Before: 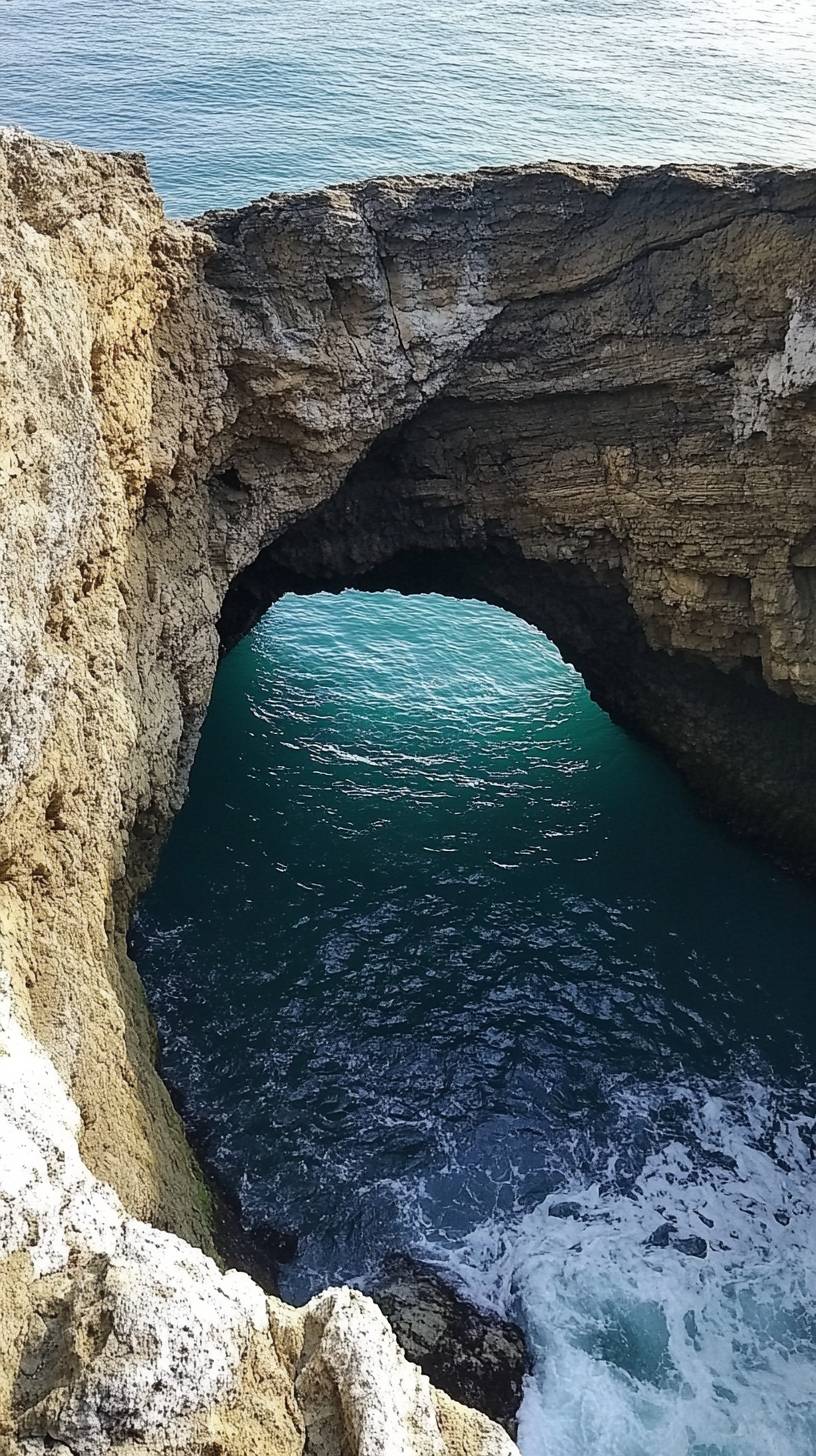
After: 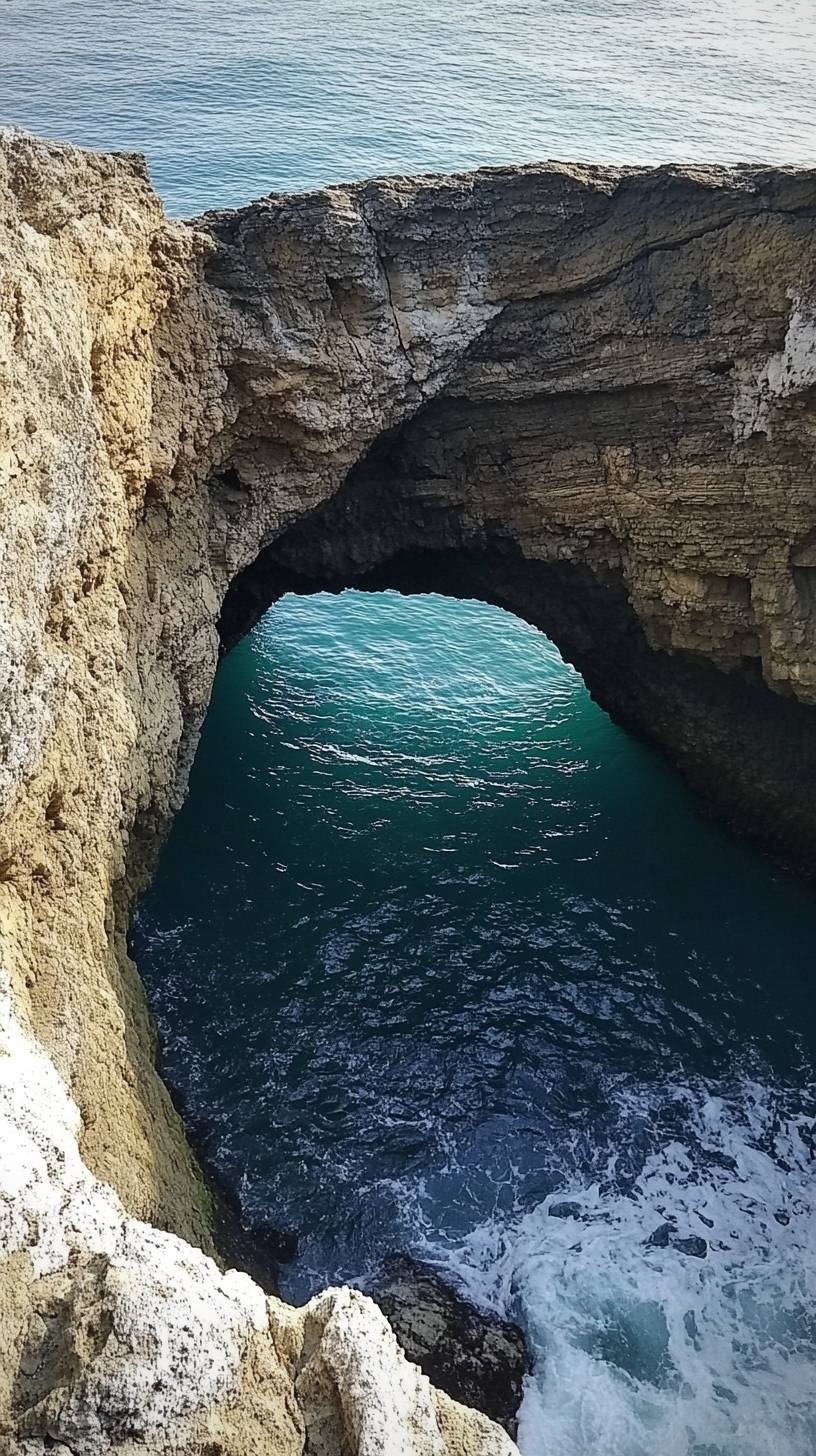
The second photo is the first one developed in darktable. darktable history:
vignetting: fall-off radius 61.2%
